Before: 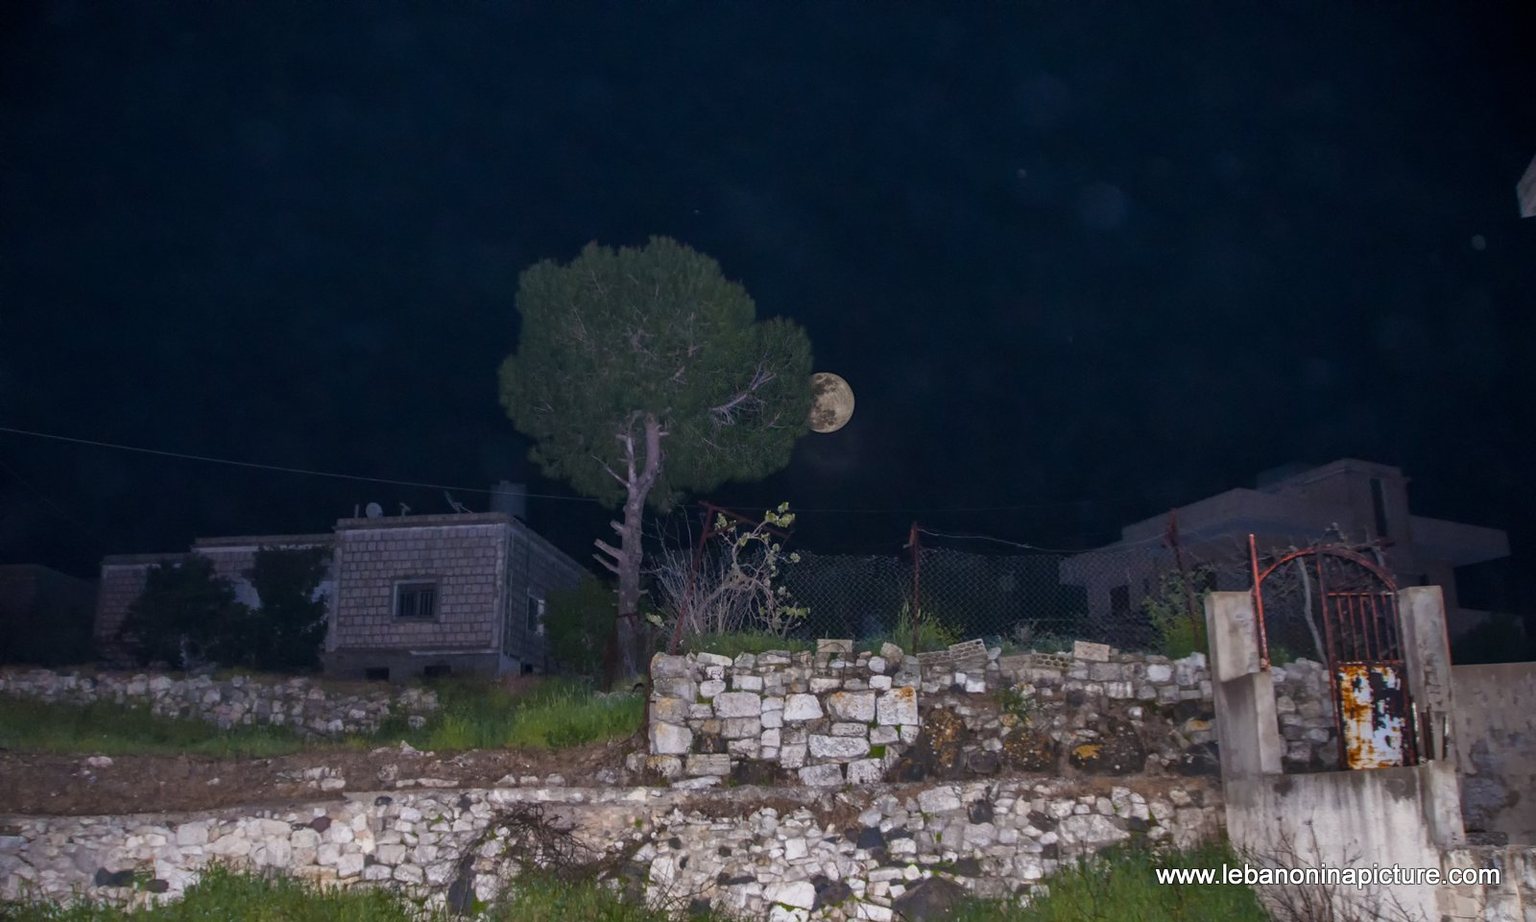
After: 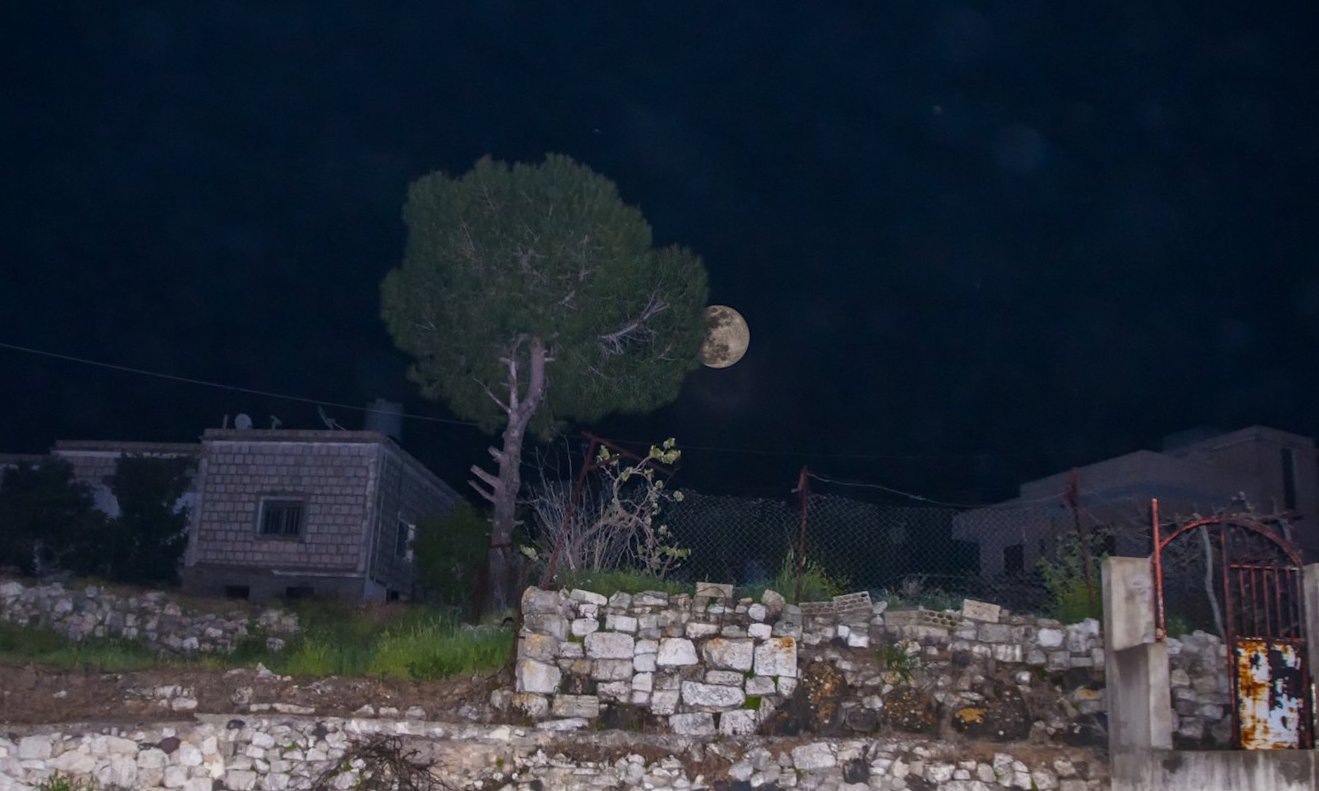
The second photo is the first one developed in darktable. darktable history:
crop and rotate: angle -3.27°, left 5.211%, top 5.211%, right 4.607%, bottom 4.607%
contrast brightness saturation: contrast 0.07
